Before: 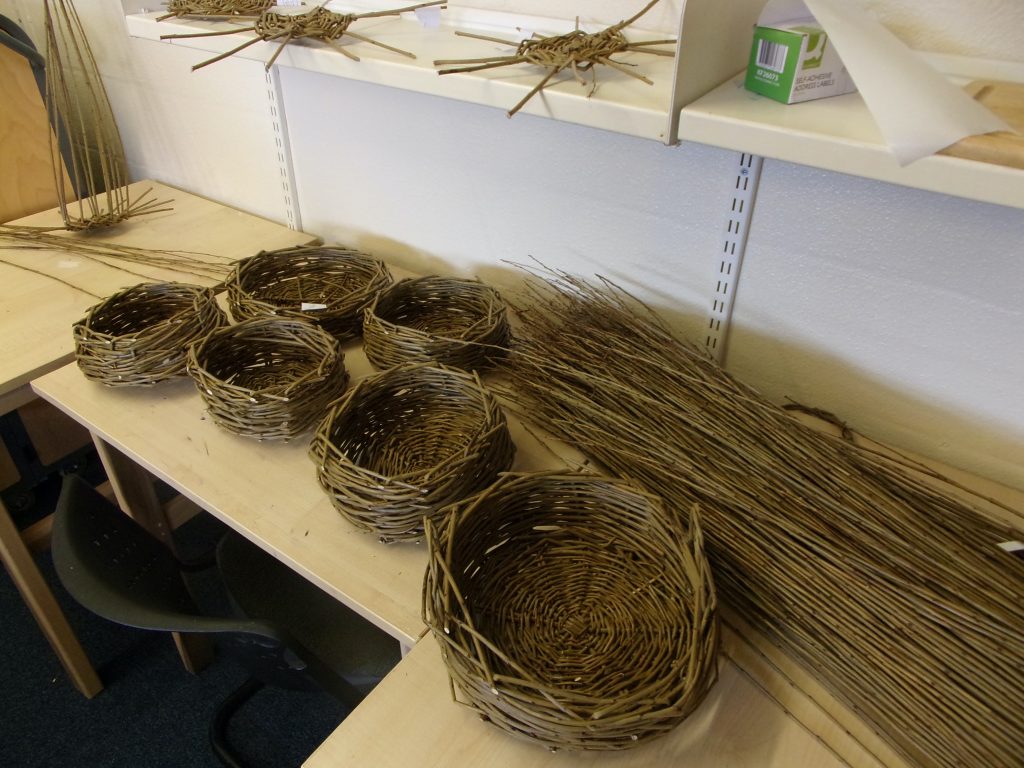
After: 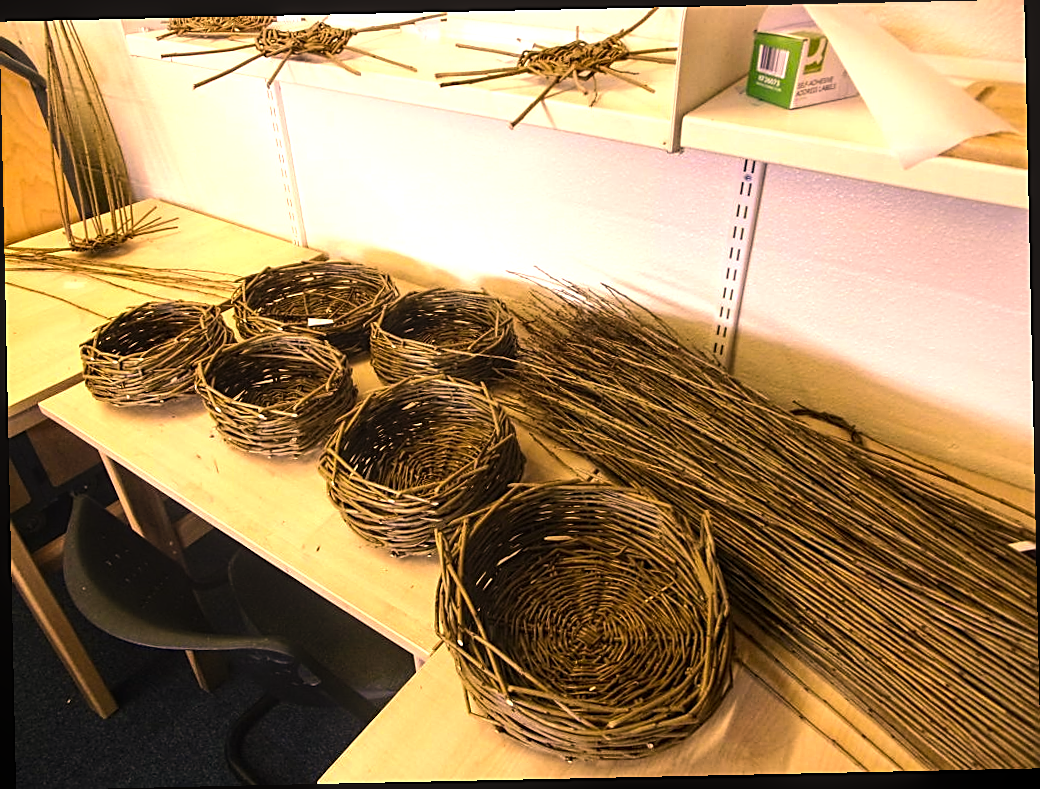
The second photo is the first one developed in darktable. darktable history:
color correction: highlights a* 21.88, highlights b* 22.25
exposure: exposure 0.556 EV, compensate highlight preservation false
sharpen: on, module defaults
local contrast: on, module defaults
rotate and perspective: rotation -1.24°, automatic cropping off
tone equalizer: -8 EV -0.75 EV, -7 EV -0.7 EV, -6 EV -0.6 EV, -5 EV -0.4 EV, -3 EV 0.4 EV, -2 EV 0.6 EV, -1 EV 0.7 EV, +0 EV 0.75 EV, edges refinement/feathering 500, mask exposure compensation -1.57 EV, preserve details no
